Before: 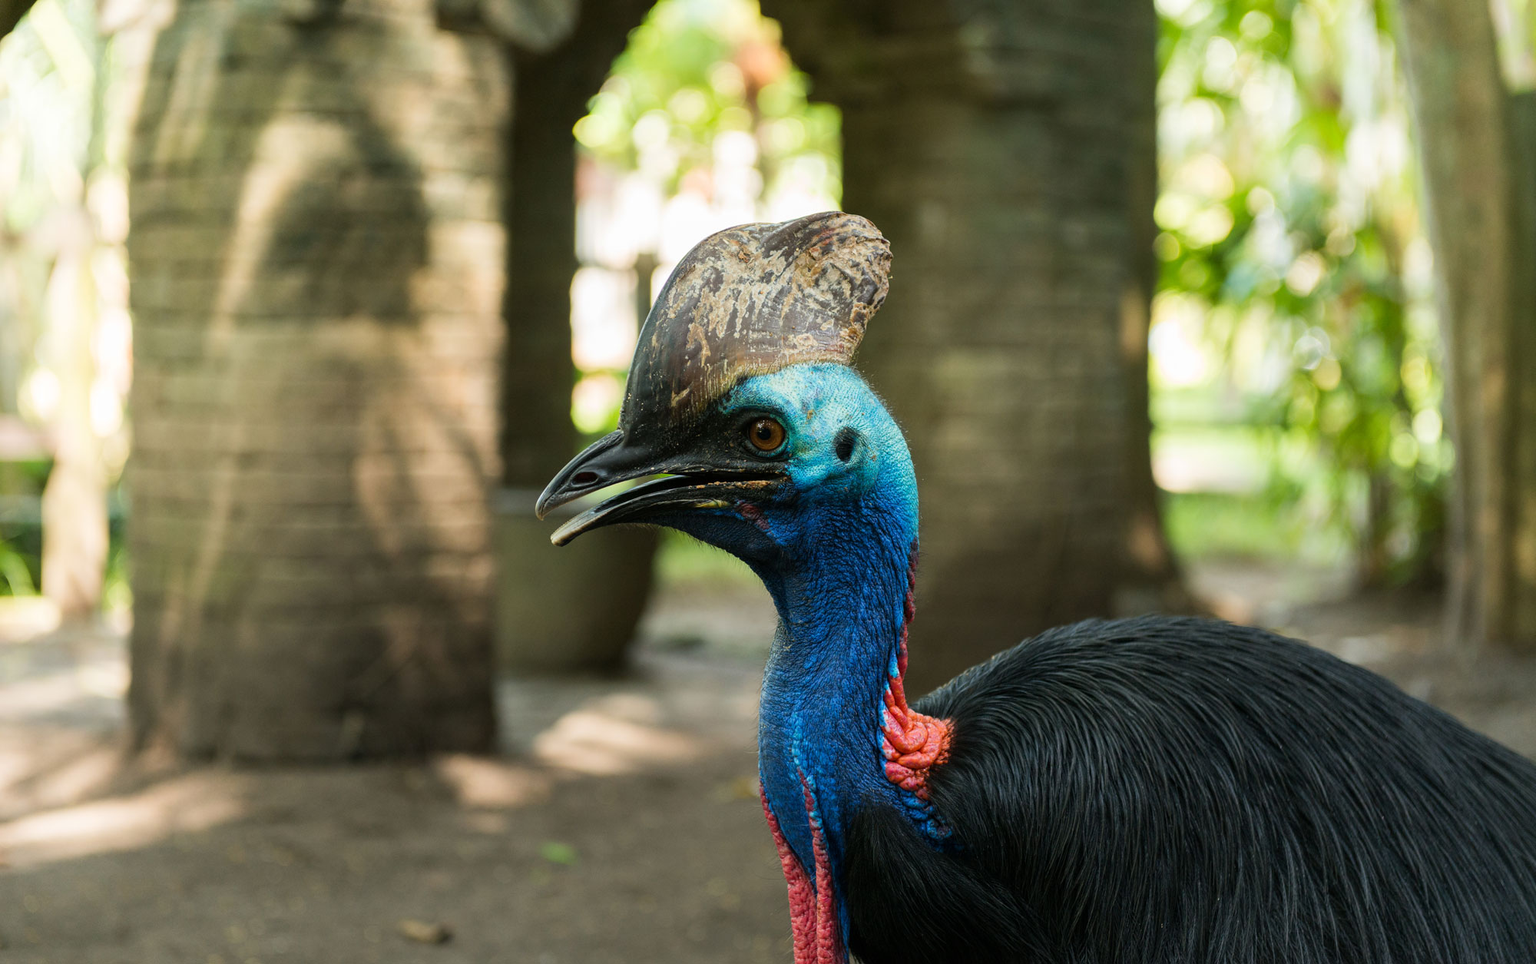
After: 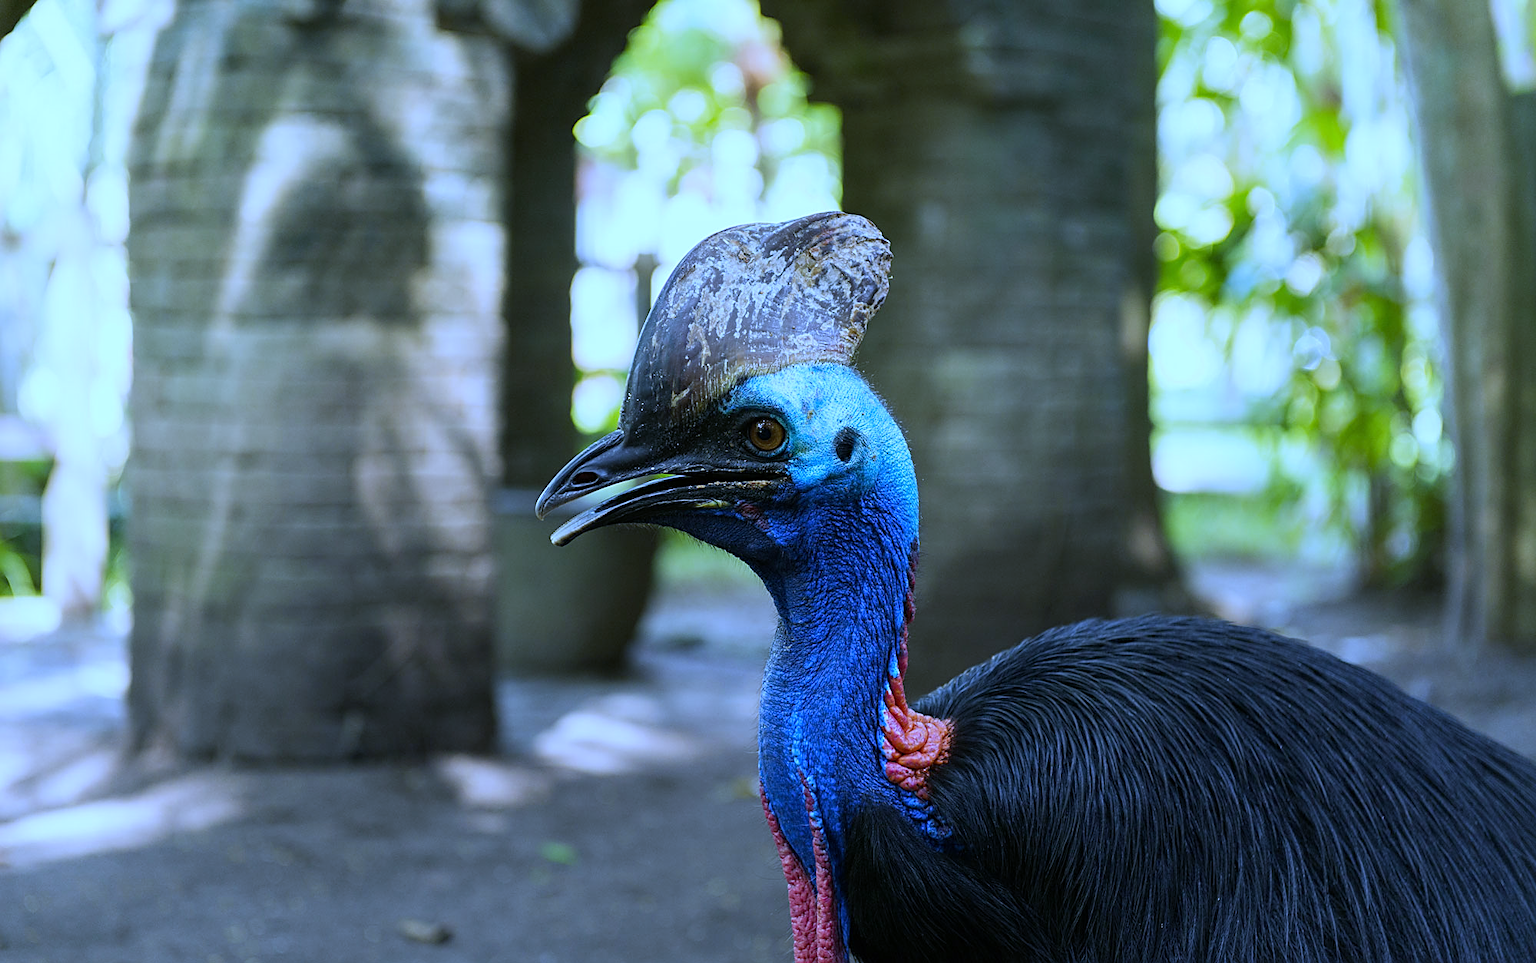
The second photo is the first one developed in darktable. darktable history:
white balance: red 0.766, blue 1.537
sharpen: on, module defaults
